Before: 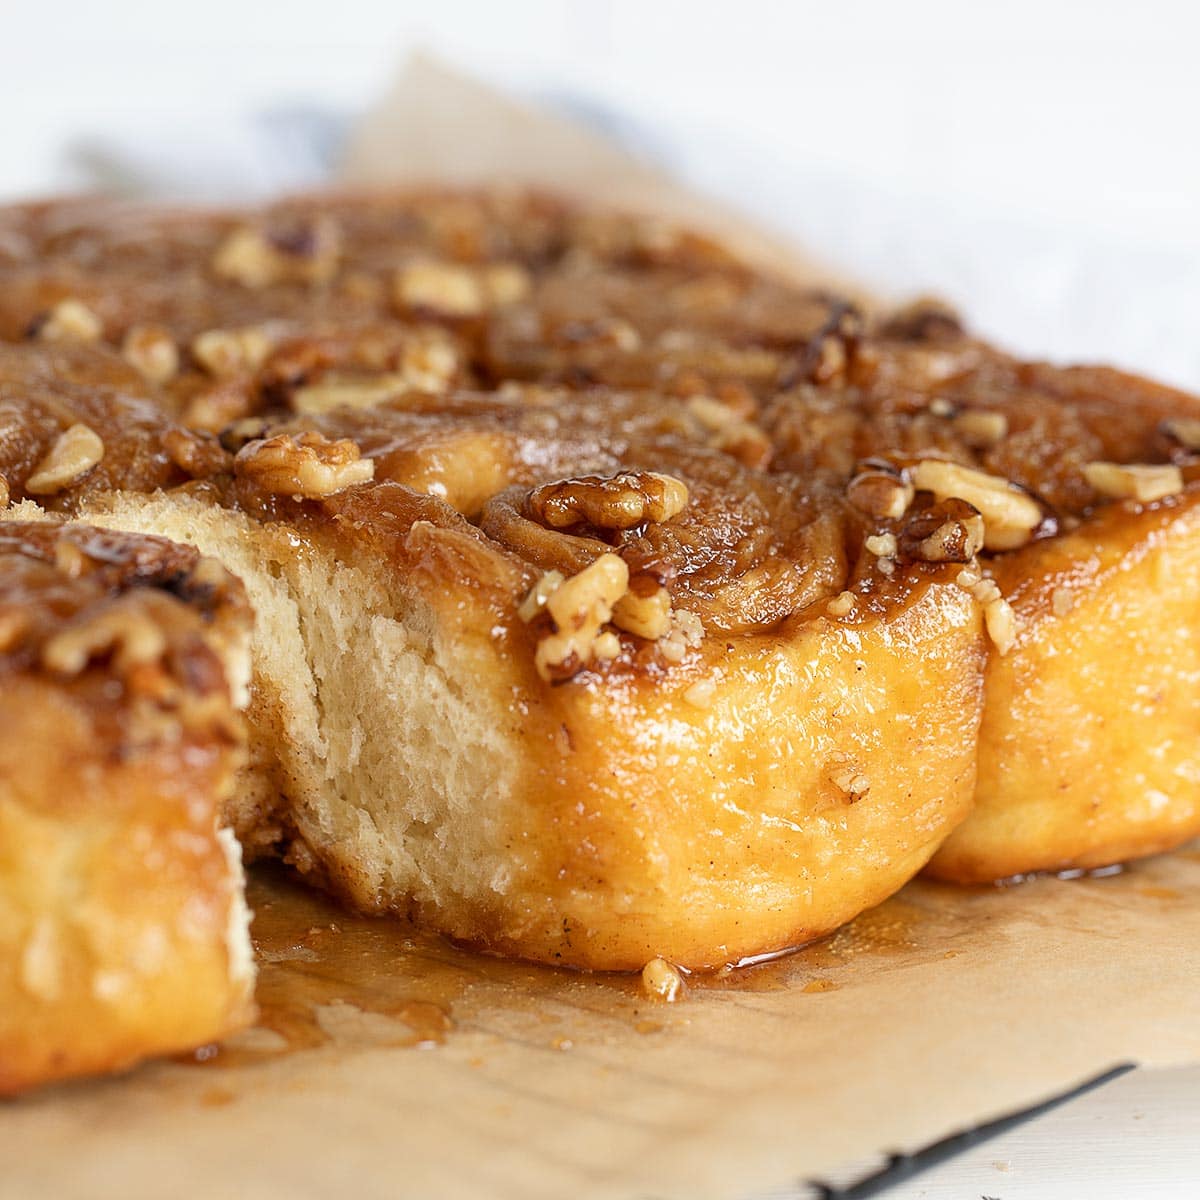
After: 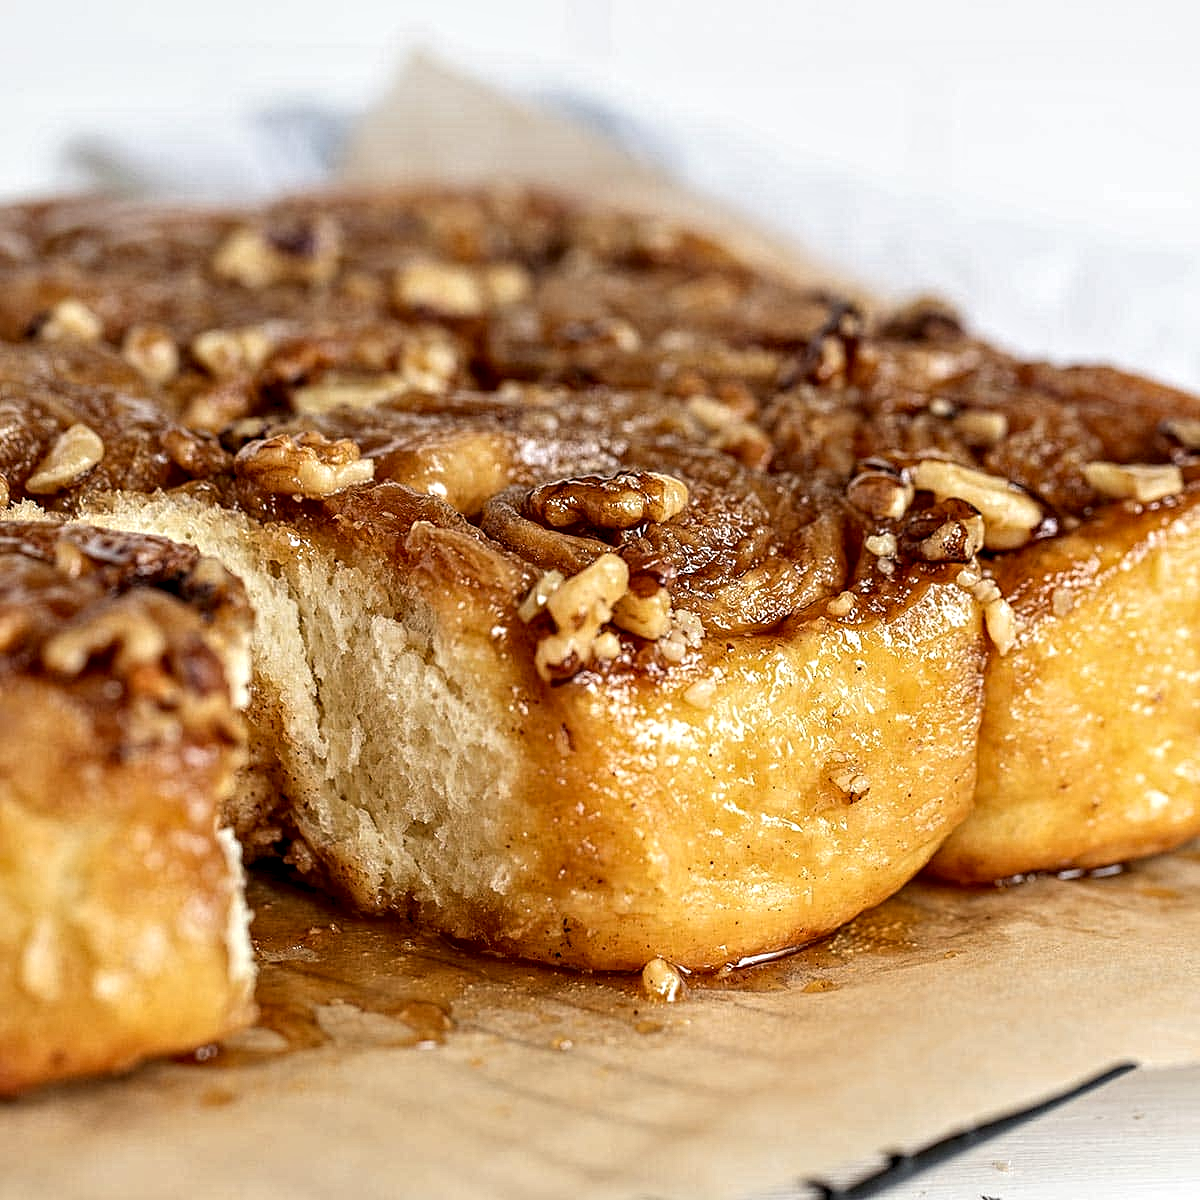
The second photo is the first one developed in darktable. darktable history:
base curve: curves: ch0 [(0, 0) (0.989, 0.992)], preserve colors none
contrast equalizer: octaves 7, y [[0.506, 0.531, 0.562, 0.606, 0.638, 0.669], [0.5 ×6], [0.5 ×6], [0 ×6], [0 ×6]]
local contrast: shadows 94%
